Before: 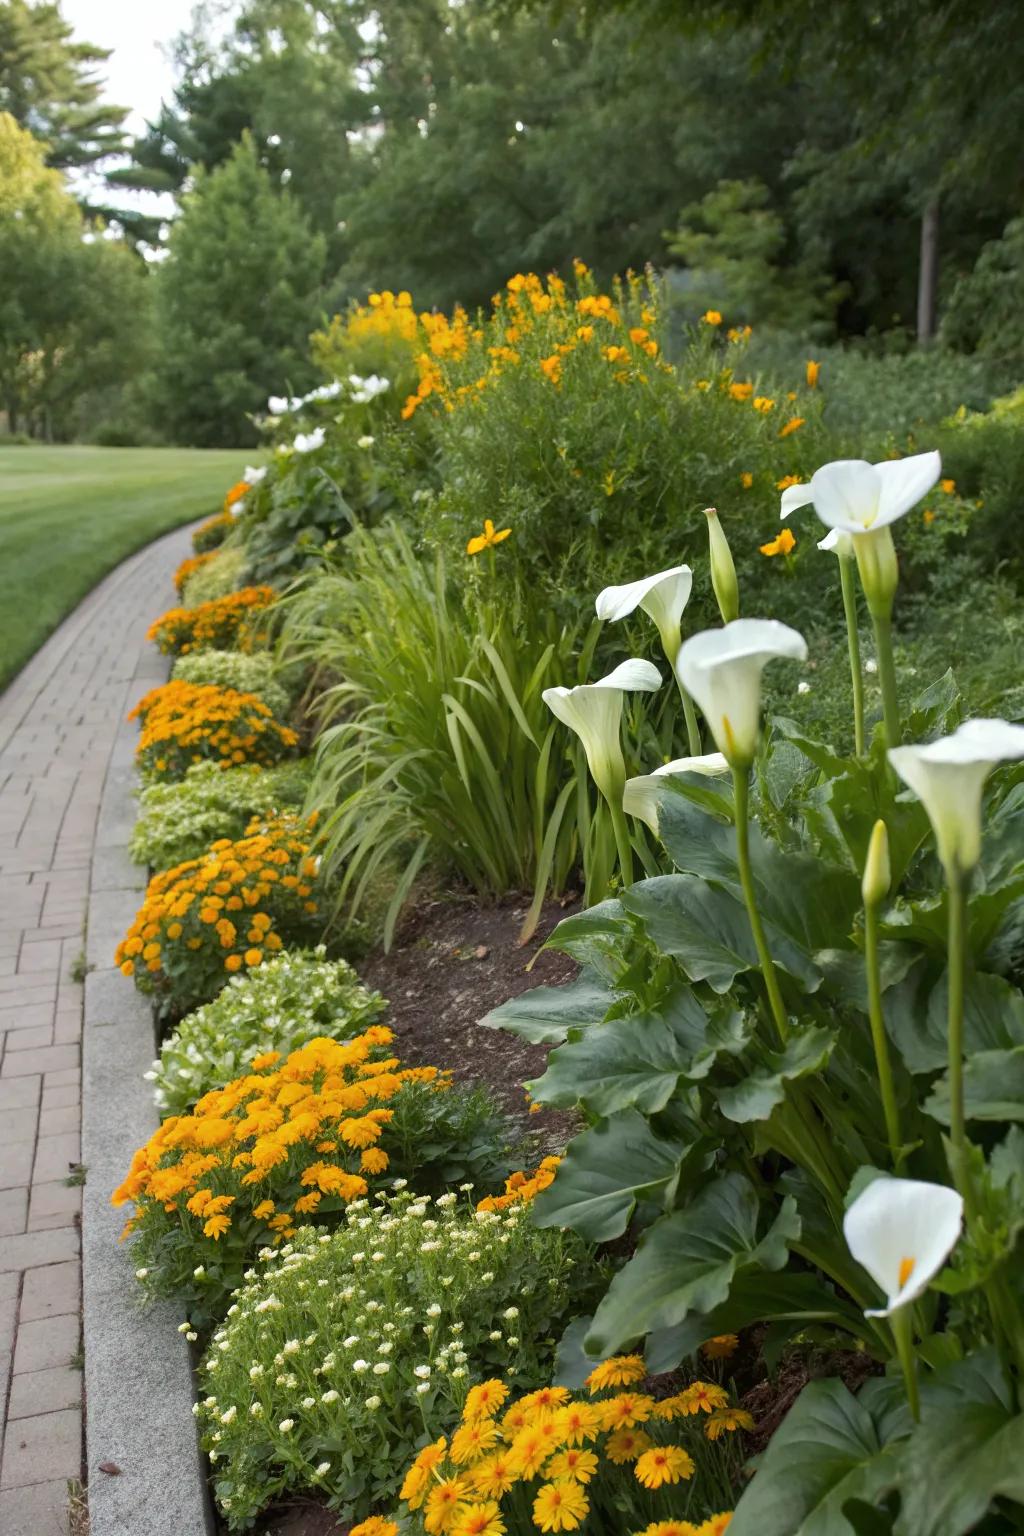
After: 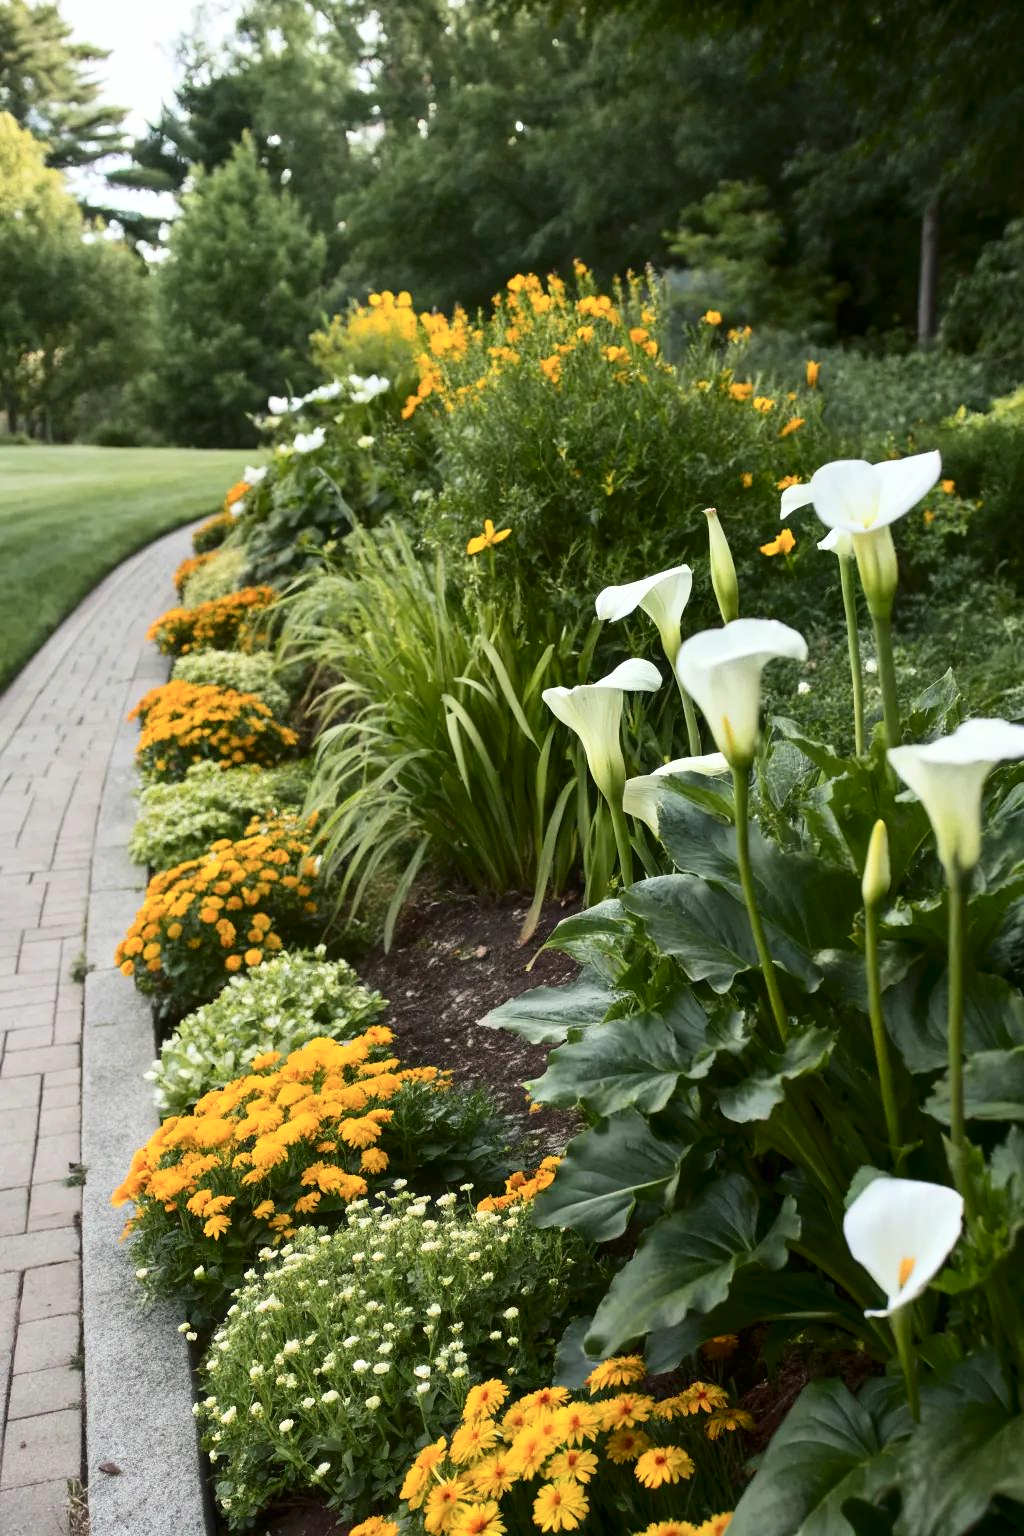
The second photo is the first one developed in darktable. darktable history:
haze removal: strength -0.086, distance 0.355, compatibility mode true, adaptive false
contrast brightness saturation: contrast 0.296
